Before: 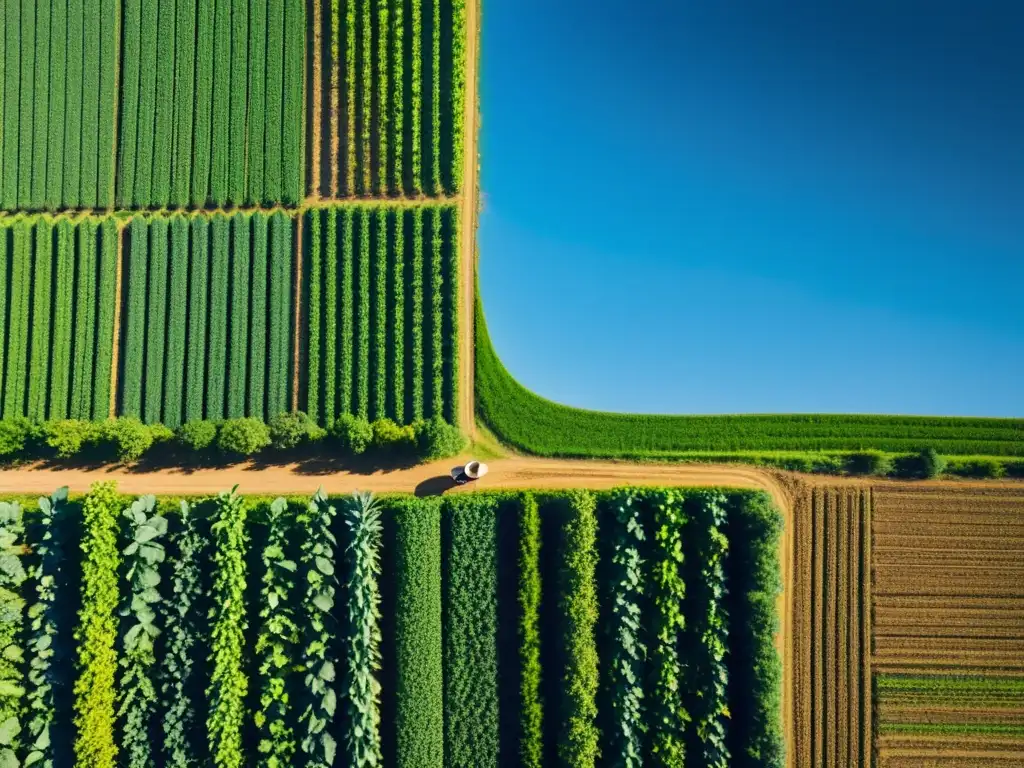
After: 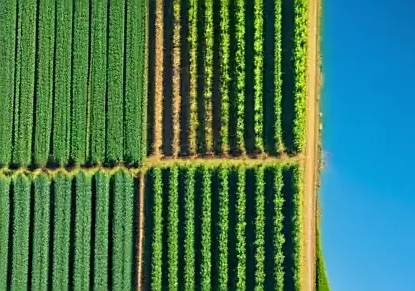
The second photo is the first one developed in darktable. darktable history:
white balance: red 1.004, blue 1.024
sharpen: on, module defaults
crop: left 15.452%, top 5.459%, right 43.956%, bottom 56.62%
